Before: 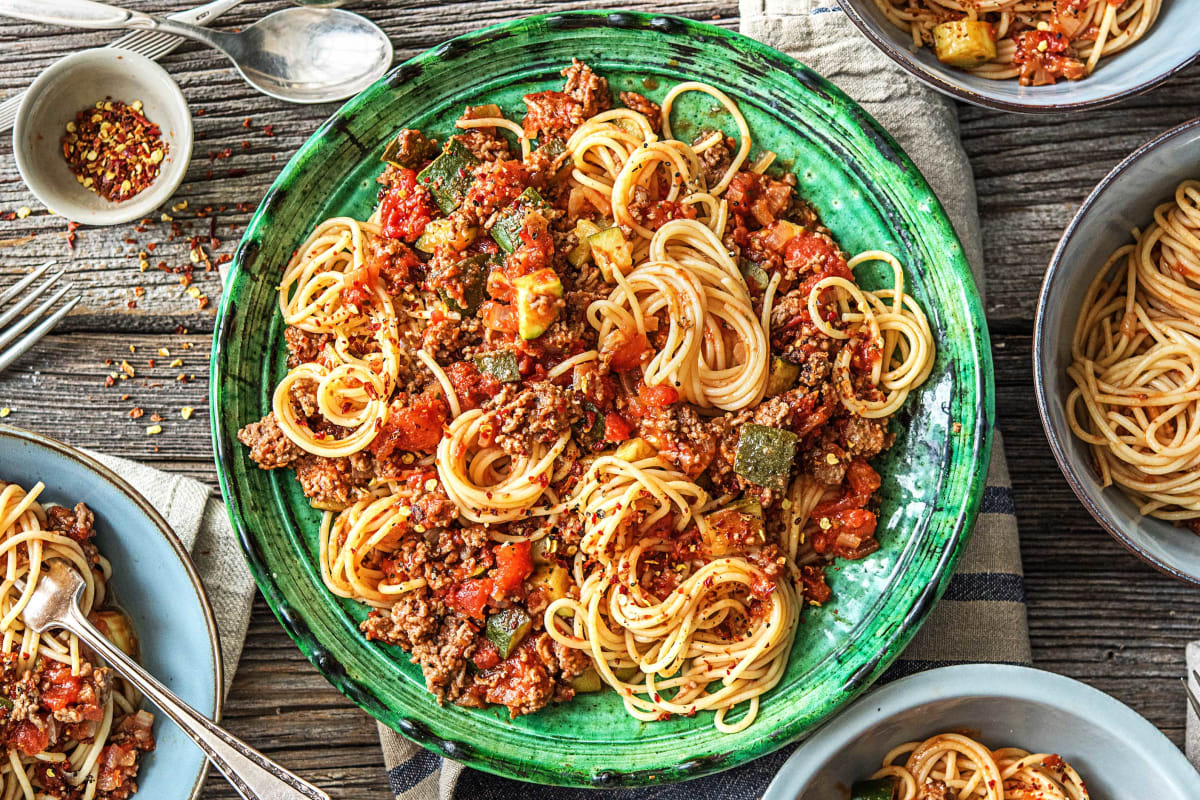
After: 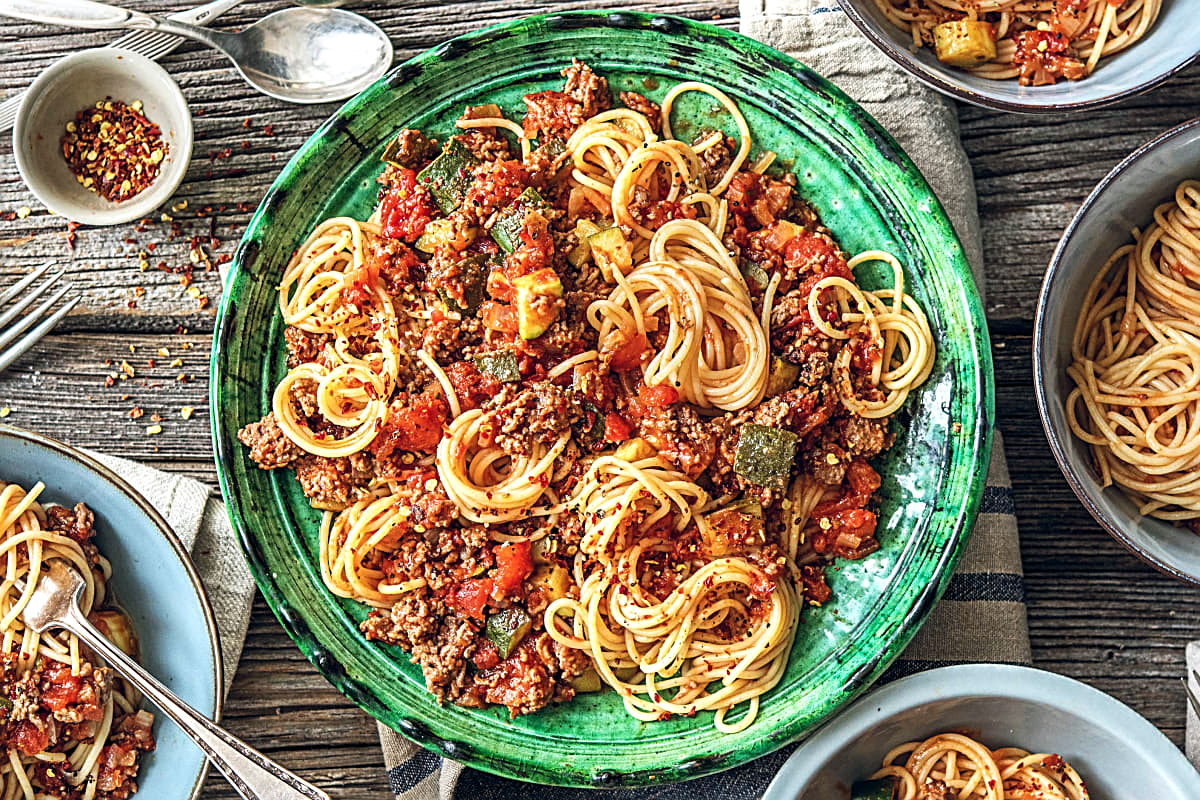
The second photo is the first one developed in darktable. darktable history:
color balance rgb: shadows lift › chroma 3.88%, shadows lift › hue 88.52°, power › hue 214.65°, global offset › chroma 0.1%, global offset › hue 252.4°, contrast 4.45%
sharpen: on, module defaults
